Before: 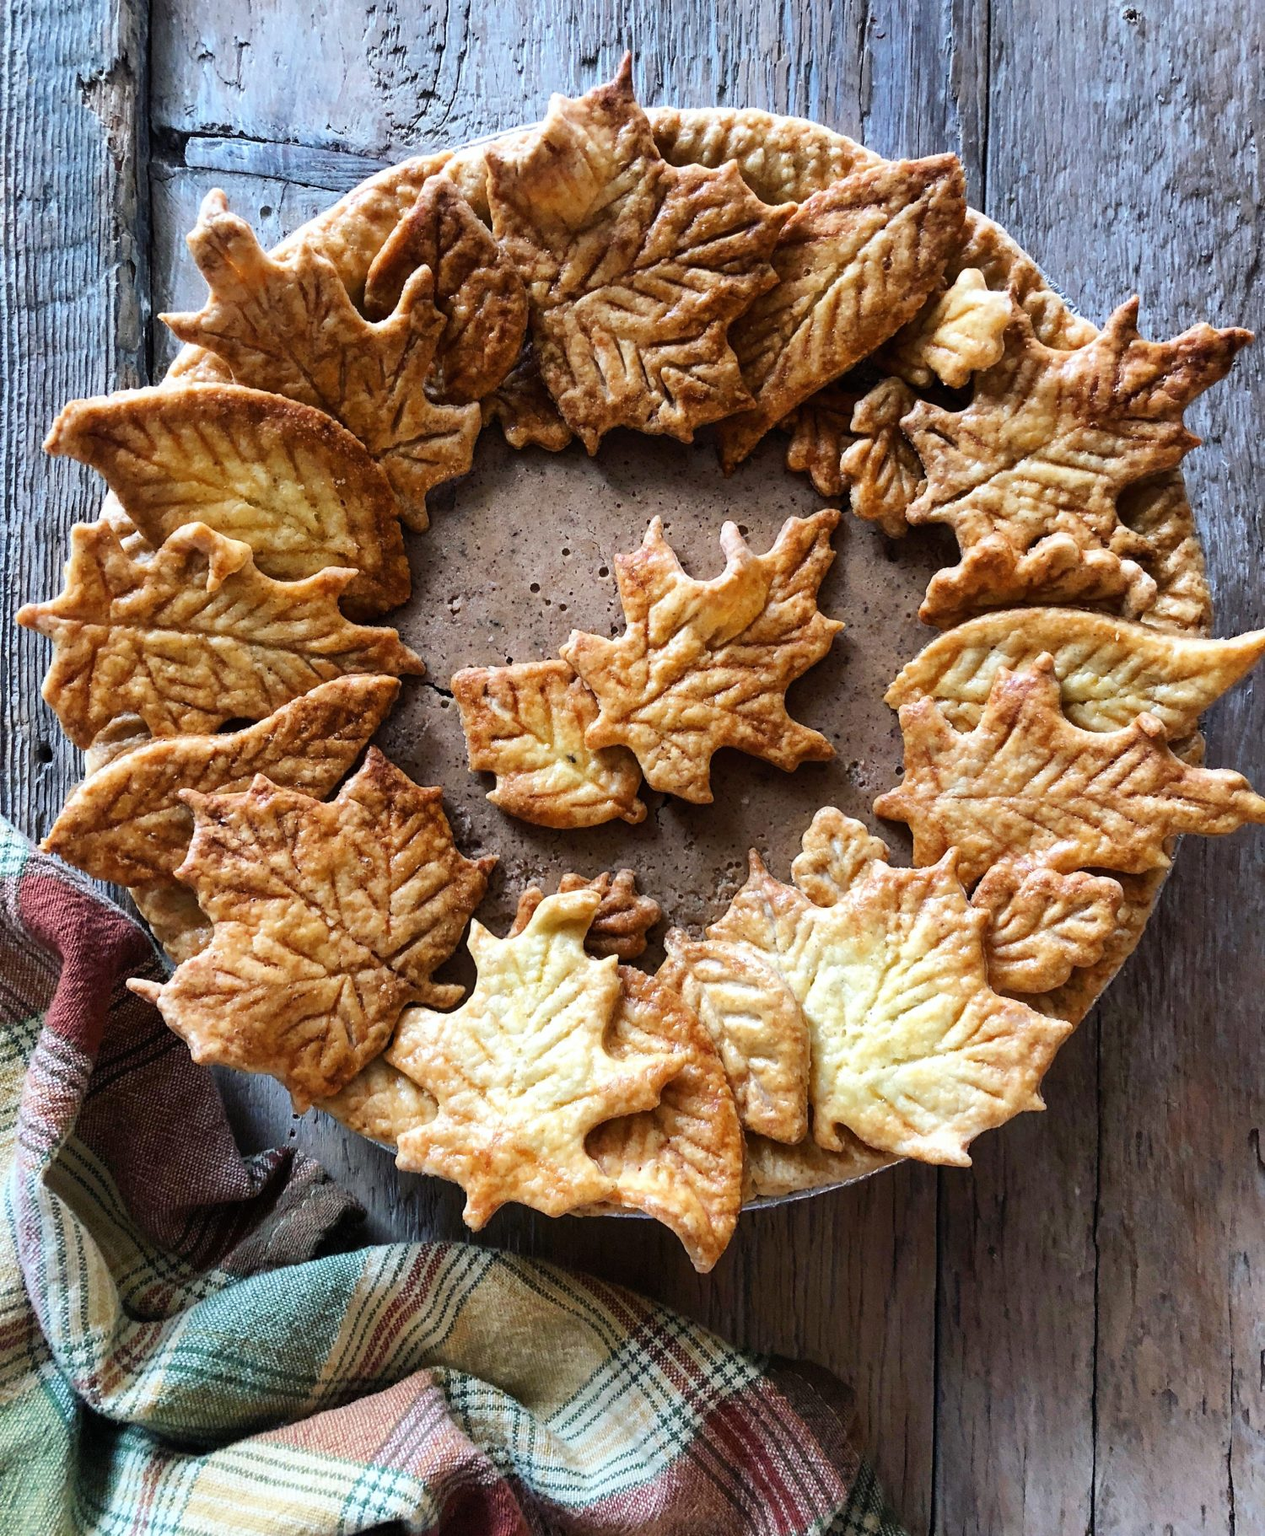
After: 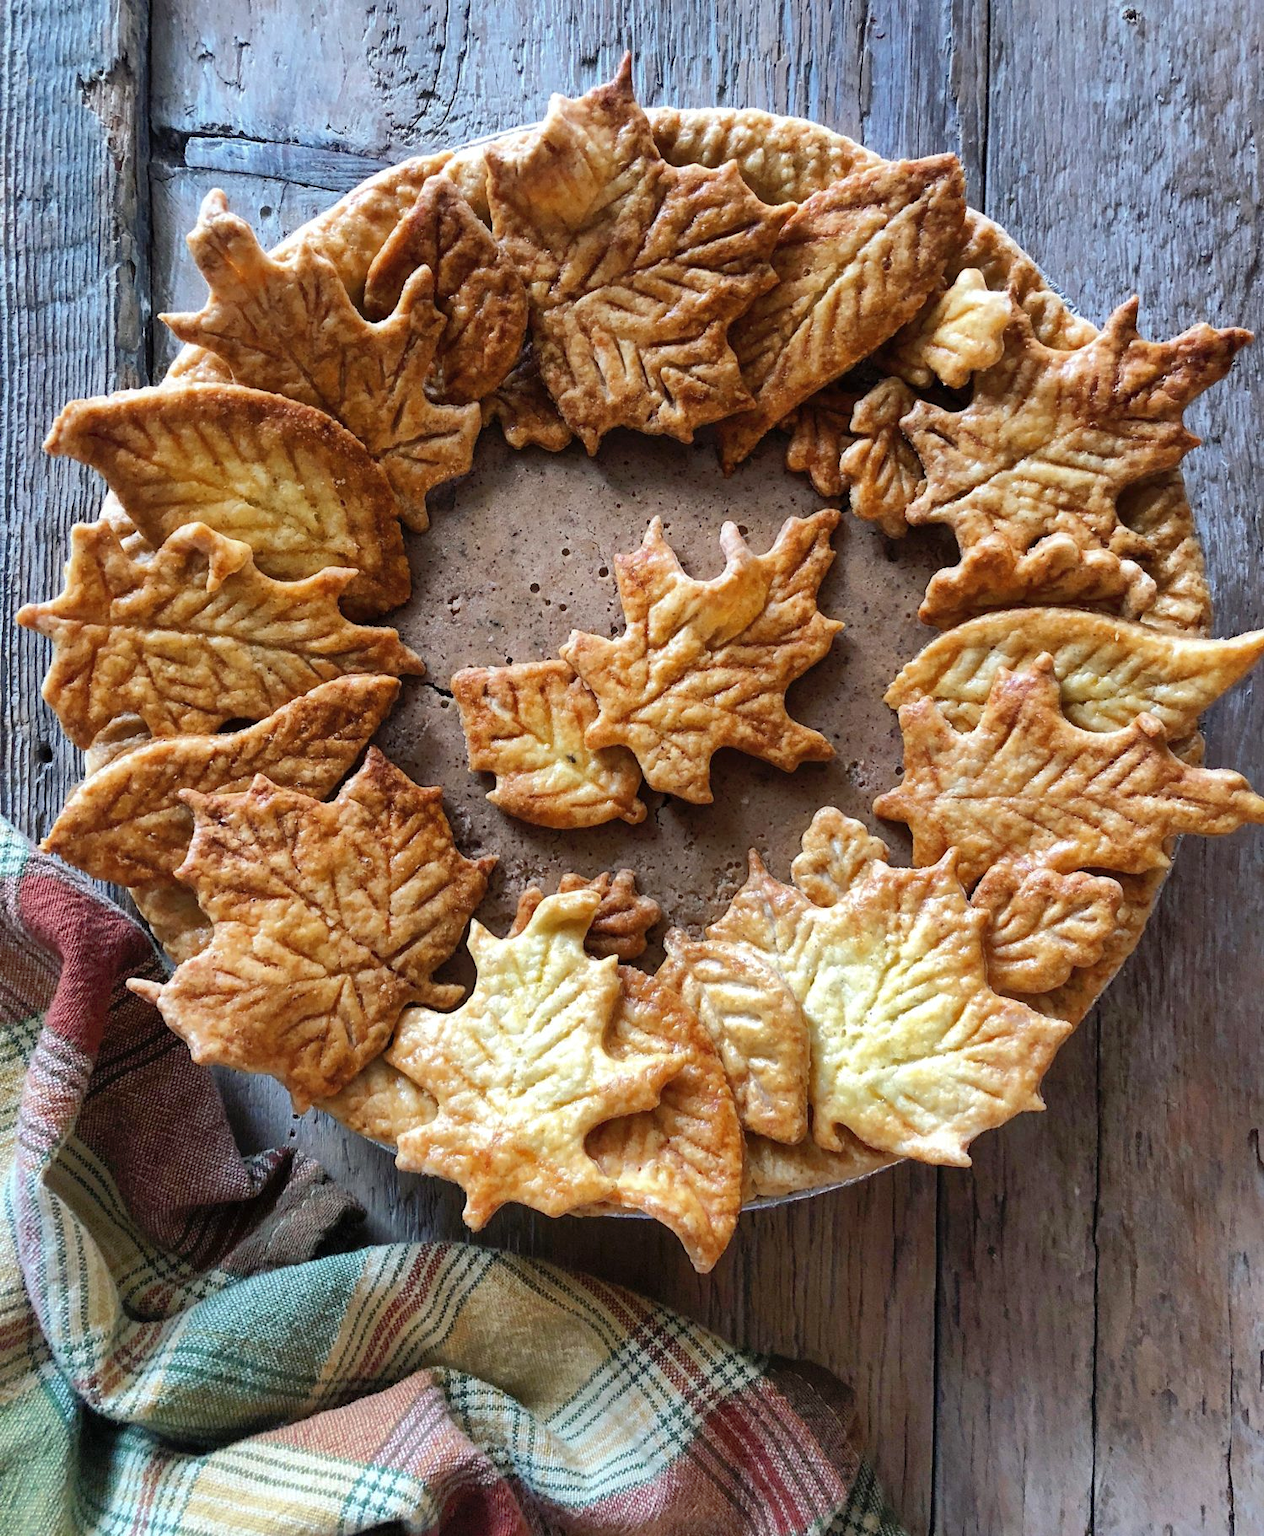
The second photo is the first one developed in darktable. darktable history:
tone equalizer: mask exposure compensation -0.514 EV
shadows and highlights: on, module defaults
